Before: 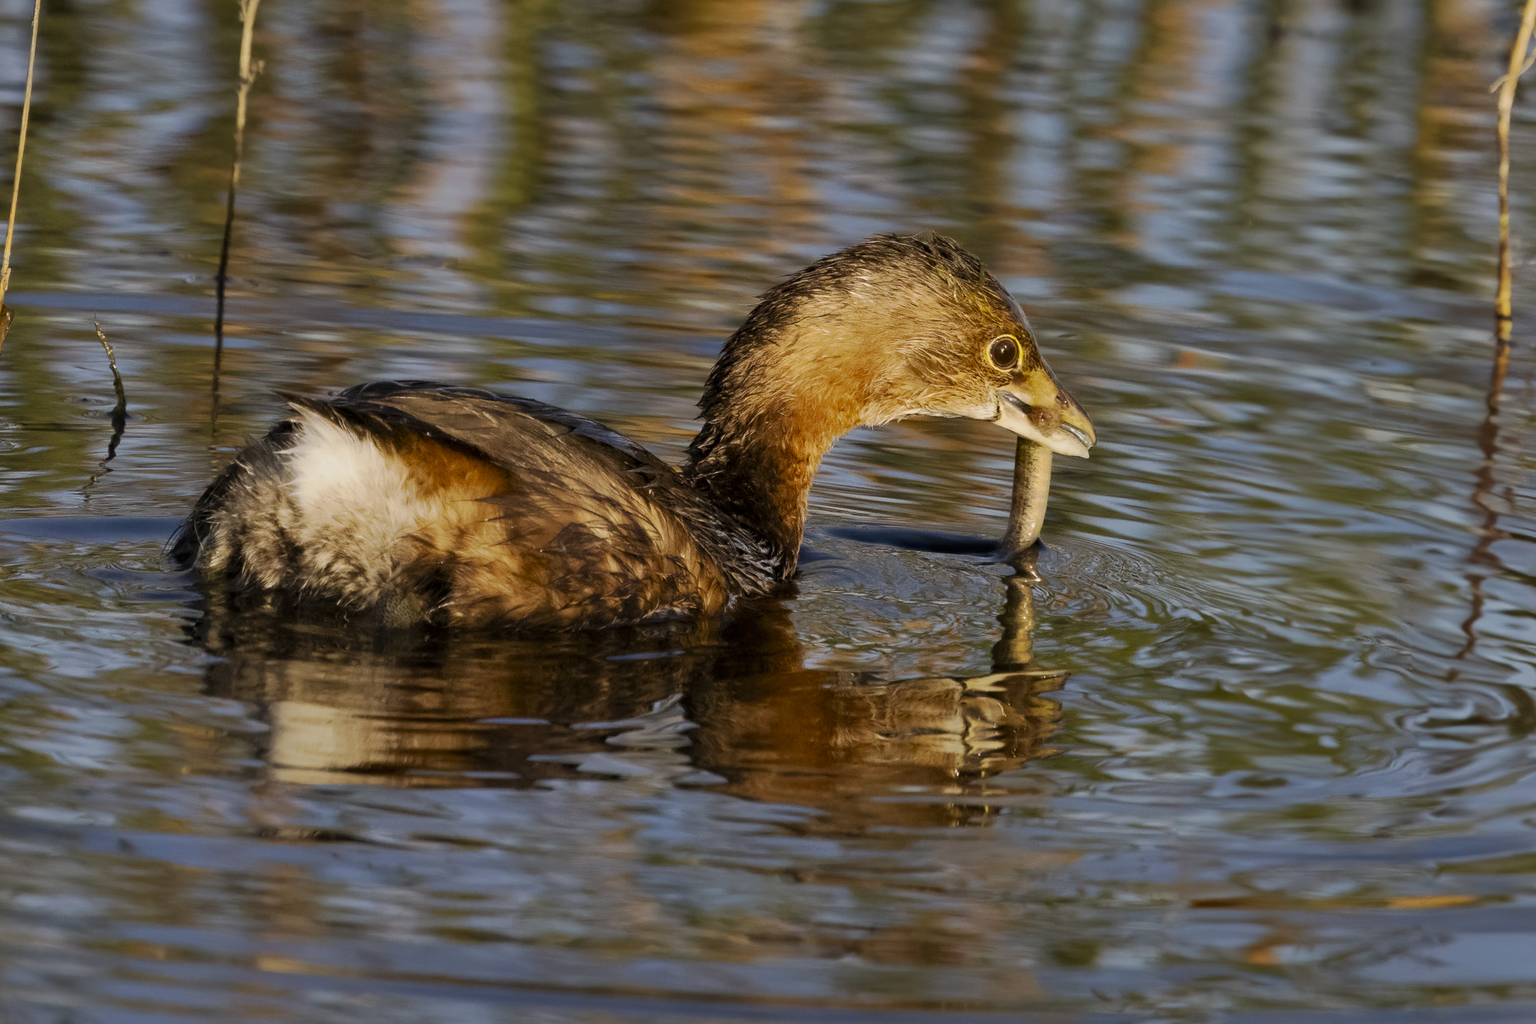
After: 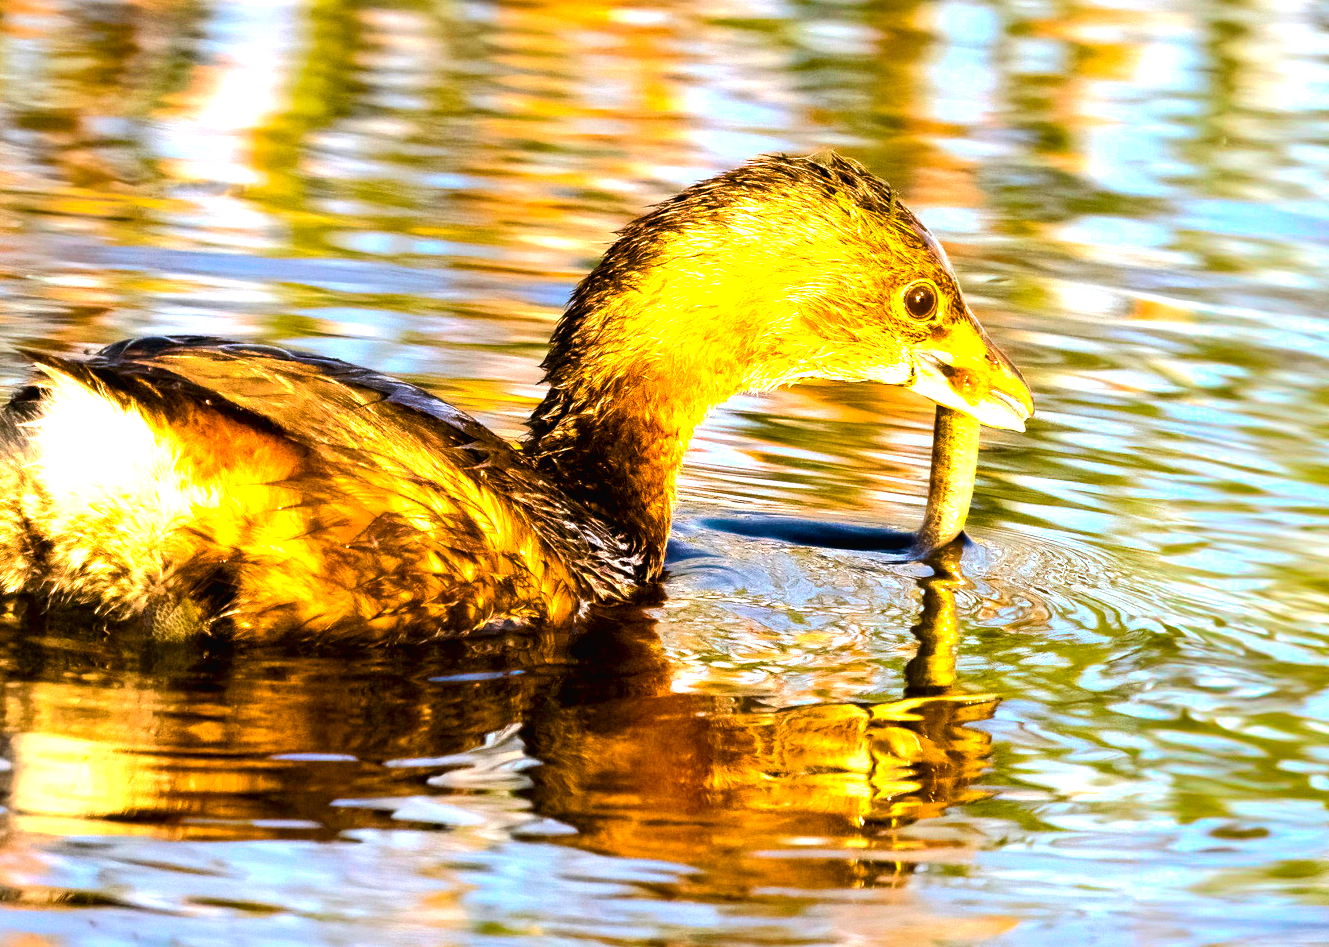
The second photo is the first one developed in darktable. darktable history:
rgb levels: preserve colors max RGB
crop and rotate: left 17.046%, top 10.659%, right 12.989%, bottom 14.553%
tone curve: curves: ch0 [(0, 0.013) (0.054, 0.018) (0.205, 0.191) (0.289, 0.292) (0.39, 0.424) (0.493, 0.551) (0.666, 0.743) (0.795, 0.841) (1, 0.998)]; ch1 [(0, 0) (0.385, 0.343) (0.439, 0.415) (0.494, 0.495) (0.501, 0.501) (0.51, 0.509) (0.548, 0.554) (0.586, 0.601) (0.66, 0.687) (0.783, 0.804) (1, 1)]; ch2 [(0, 0) (0.304, 0.31) (0.403, 0.399) (0.441, 0.428) (0.47, 0.469) (0.498, 0.496) (0.524, 0.538) (0.566, 0.579) (0.633, 0.665) (0.7, 0.711) (1, 1)], color space Lab, independent channels, preserve colors none
exposure: exposure 2 EV, compensate highlight preservation false
color balance rgb: linear chroma grading › global chroma 9%, perceptual saturation grading › global saturation 36%, perceptual saturation grading › shadows 35%, perceptual brilliance grading › global brilliance 15%, perceptual brilliance grading › shadows -35%, global vibrance 15%
contrast brightness saturation: contrast -0.08, brightness -0.04, saturation -0.11
